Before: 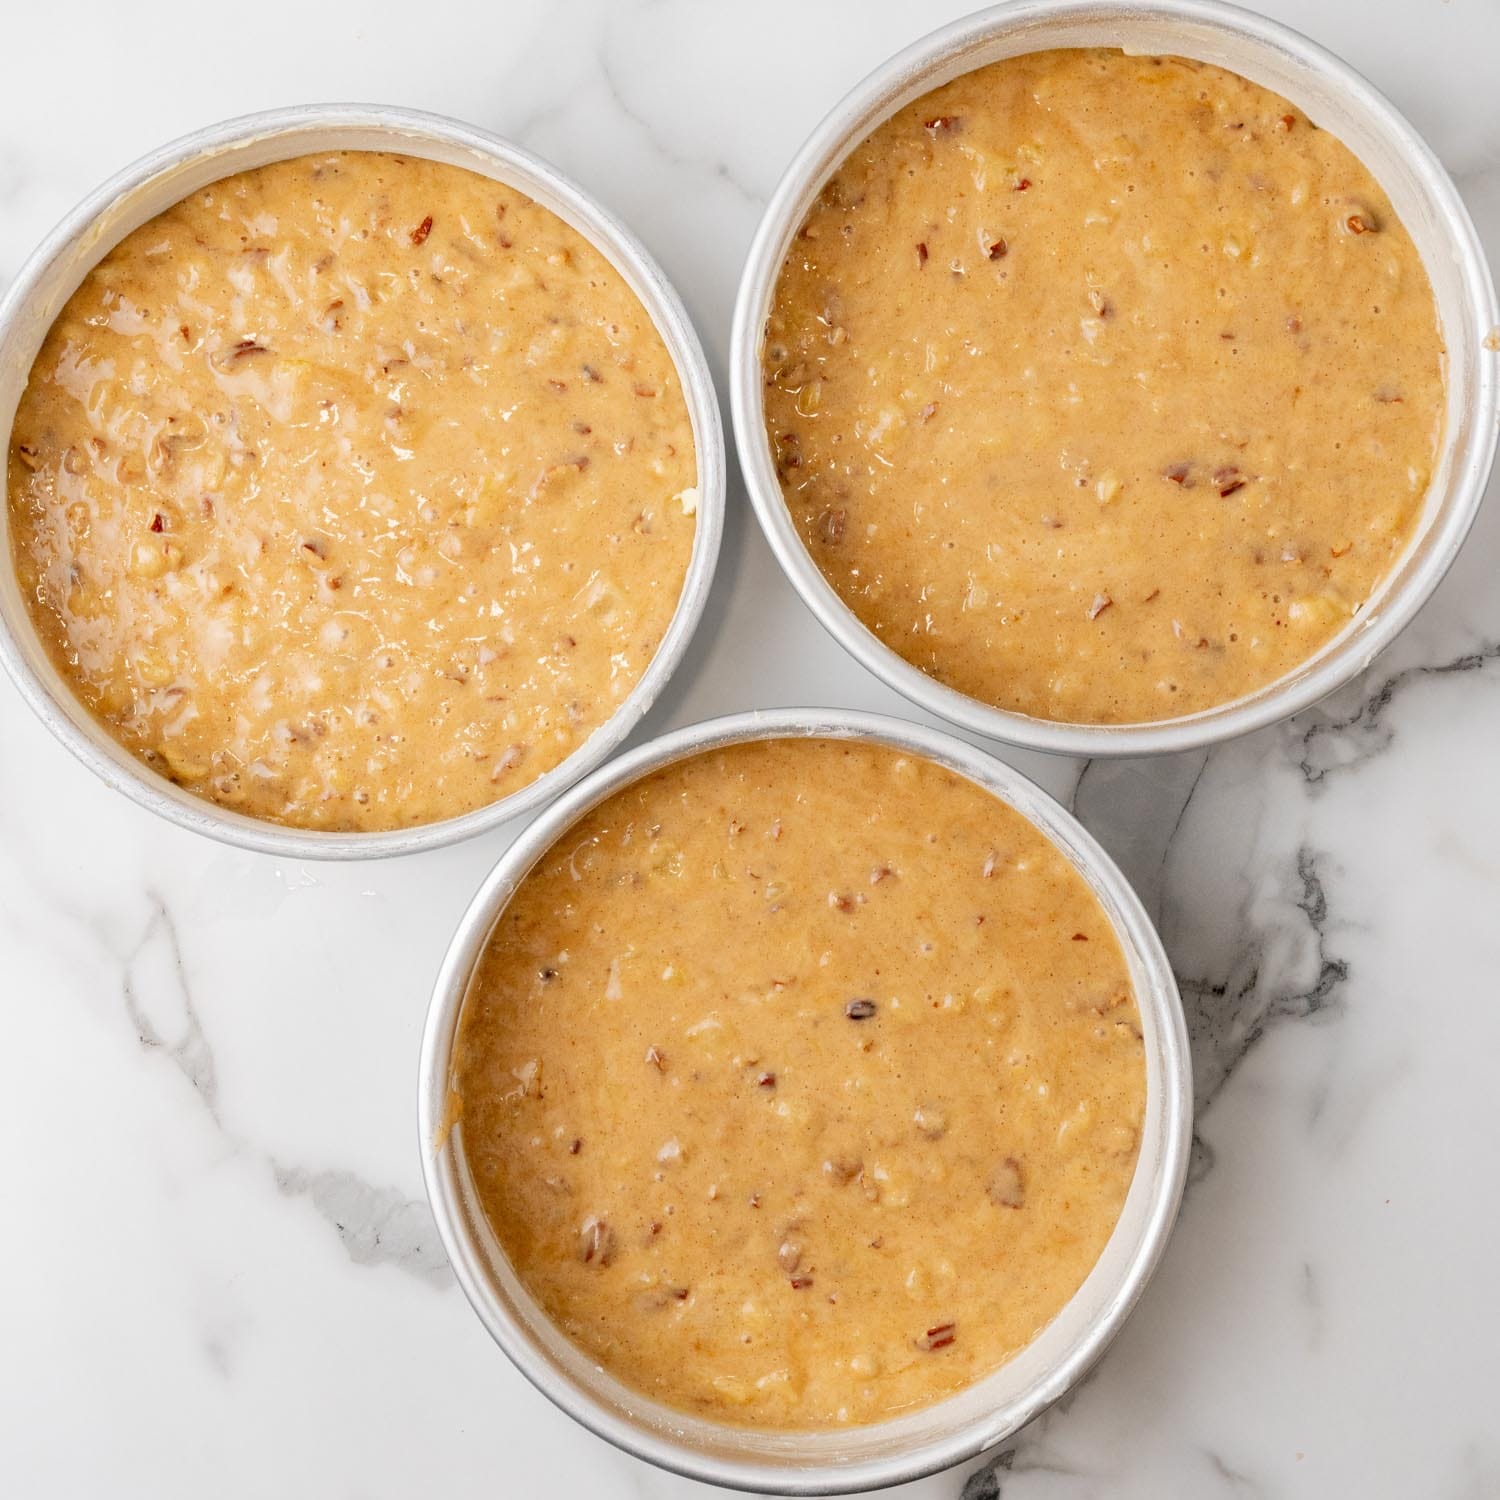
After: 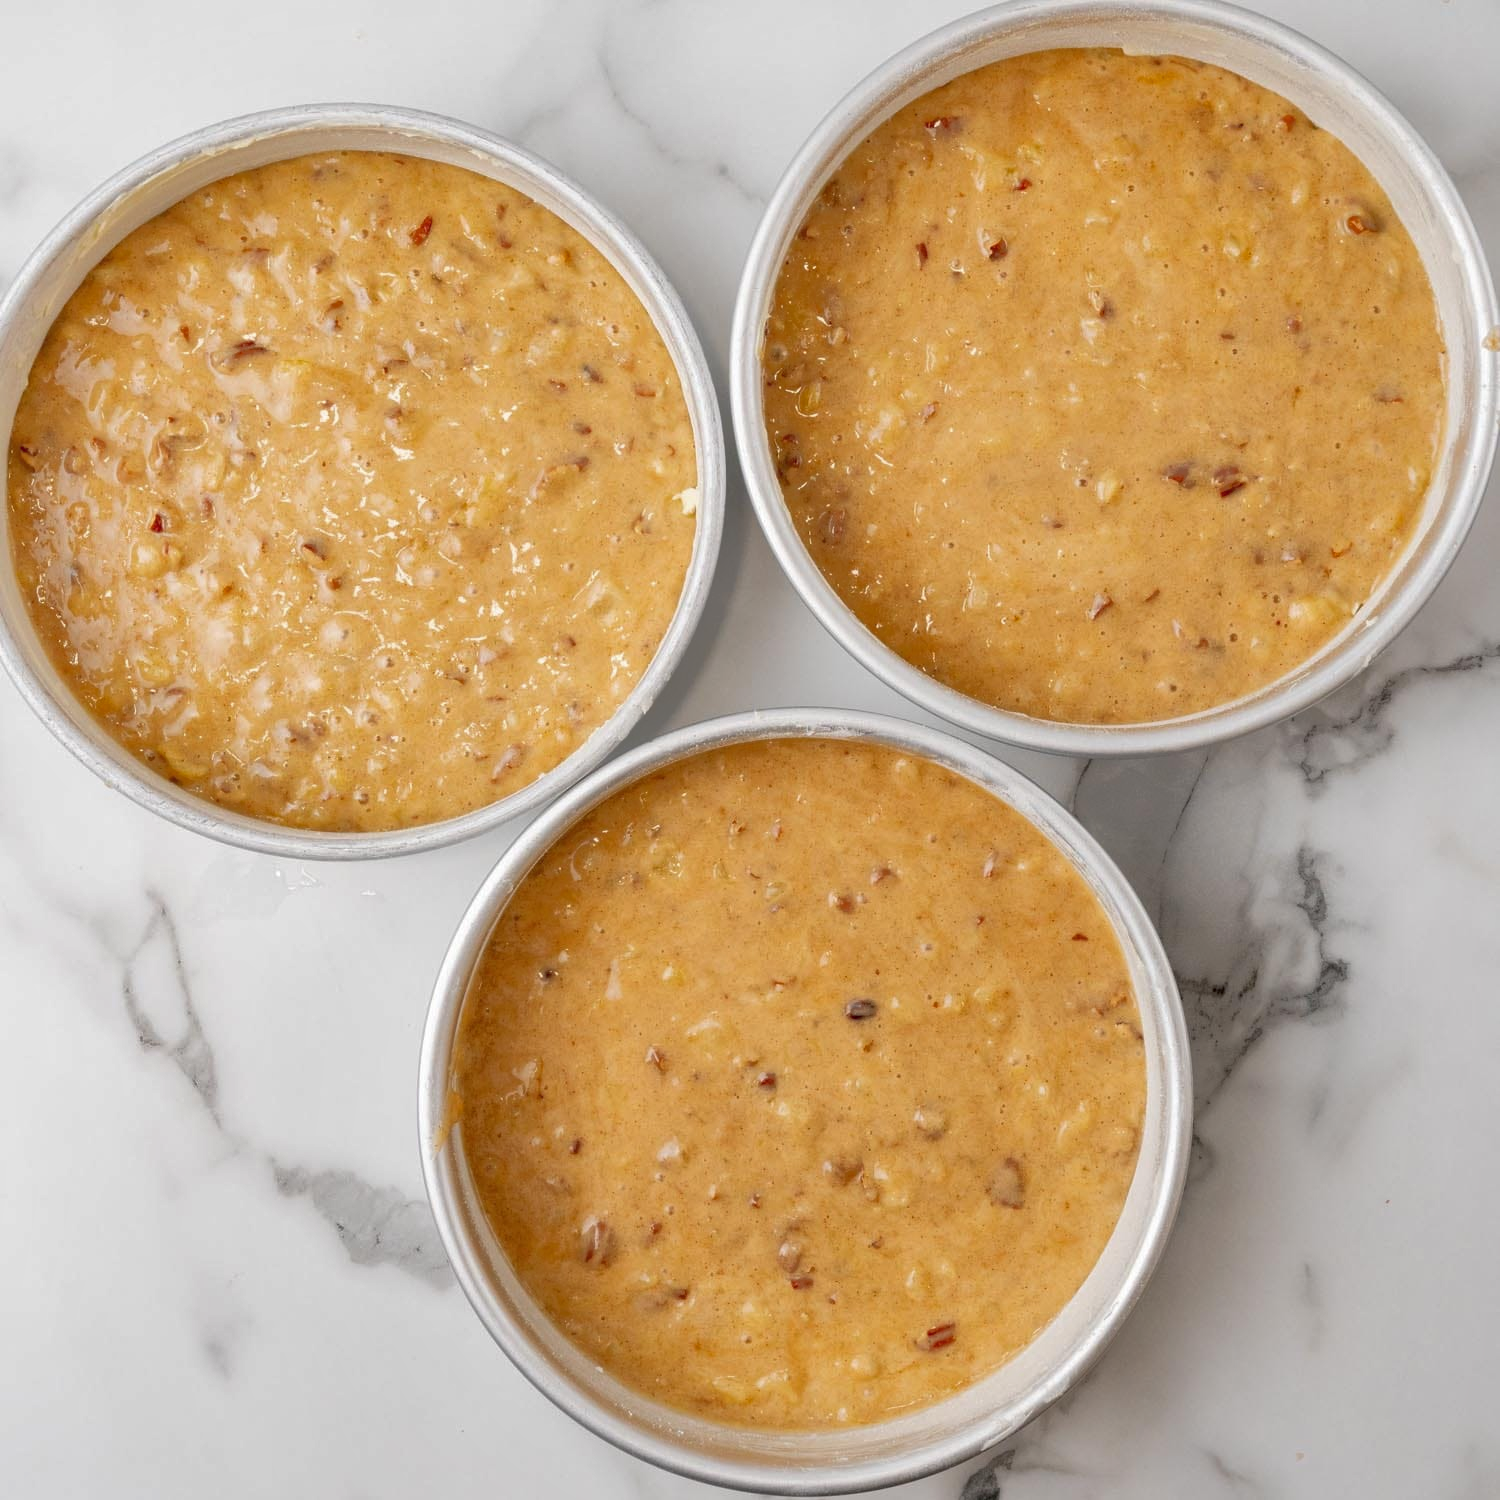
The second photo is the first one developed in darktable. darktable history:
shadows and highlights: highlights color adjustment 31.45%
